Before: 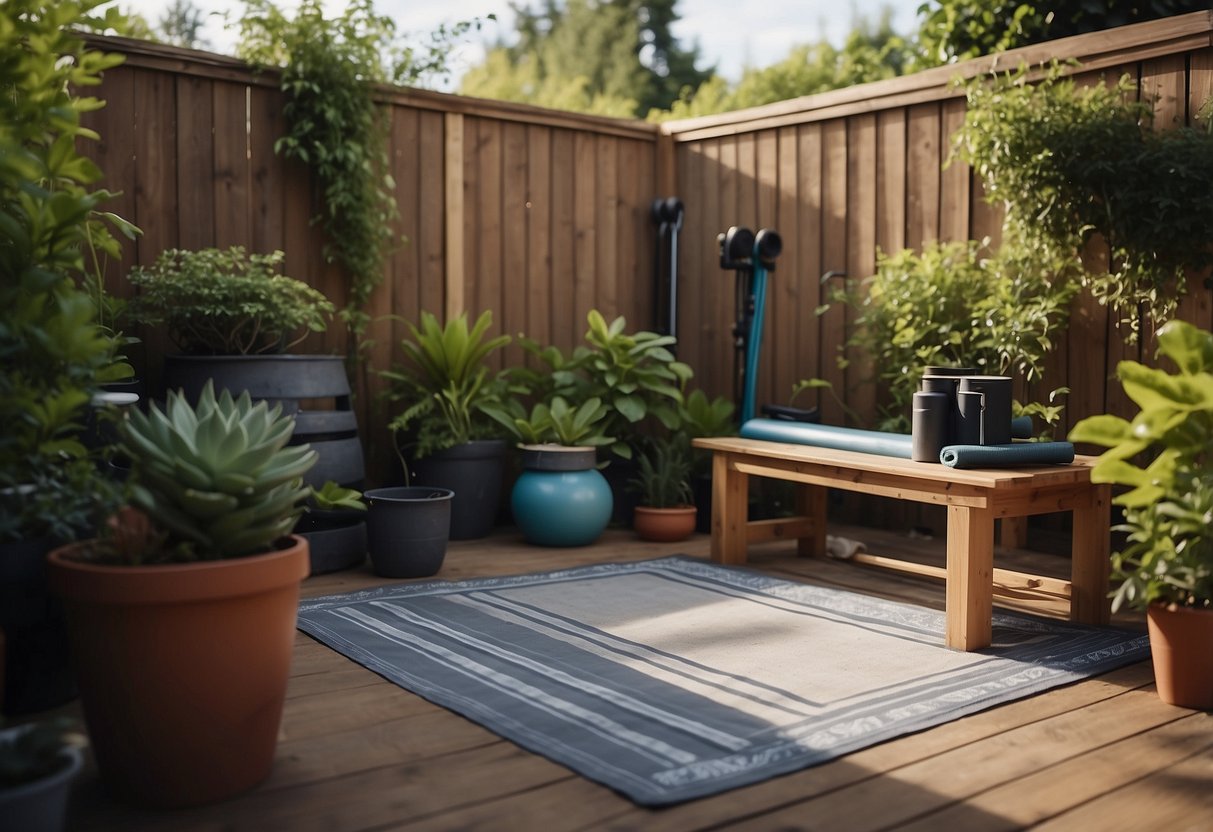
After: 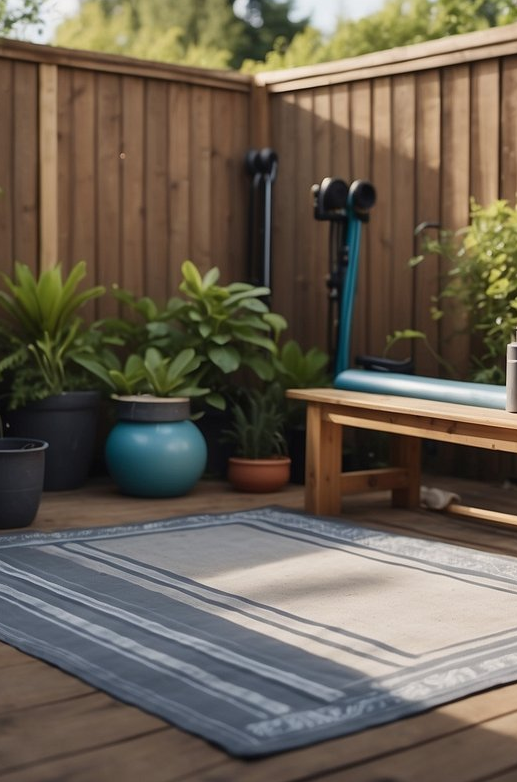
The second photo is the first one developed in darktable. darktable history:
crop: left 33.479%, top 5.962%, right 23.136%
